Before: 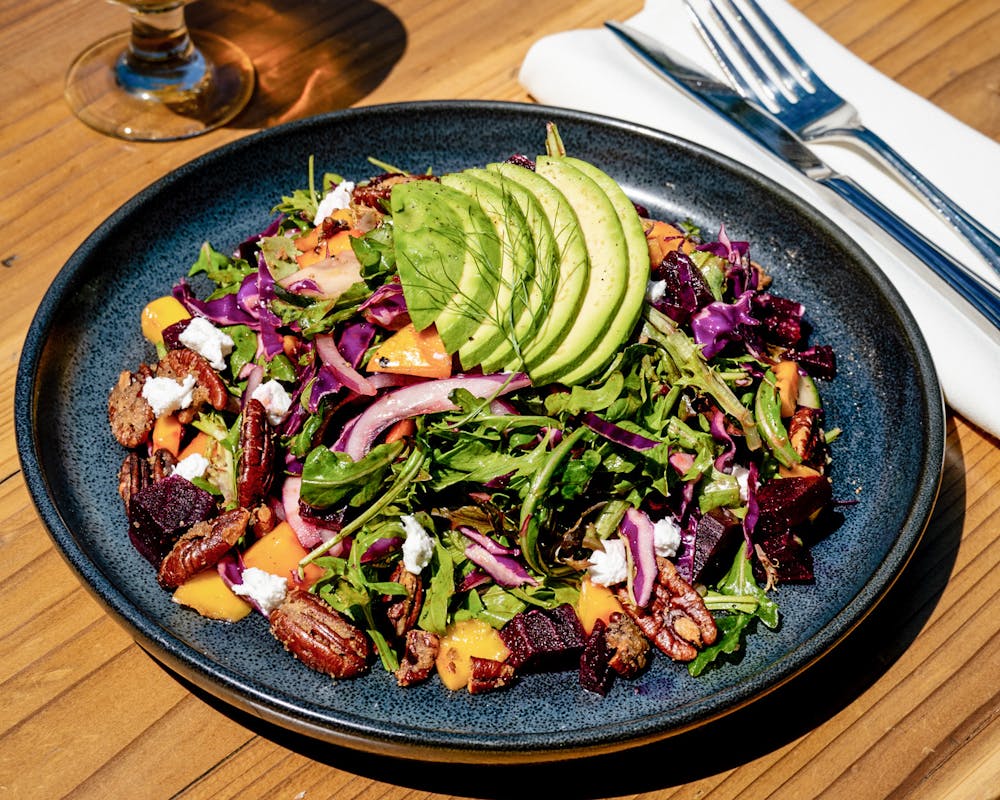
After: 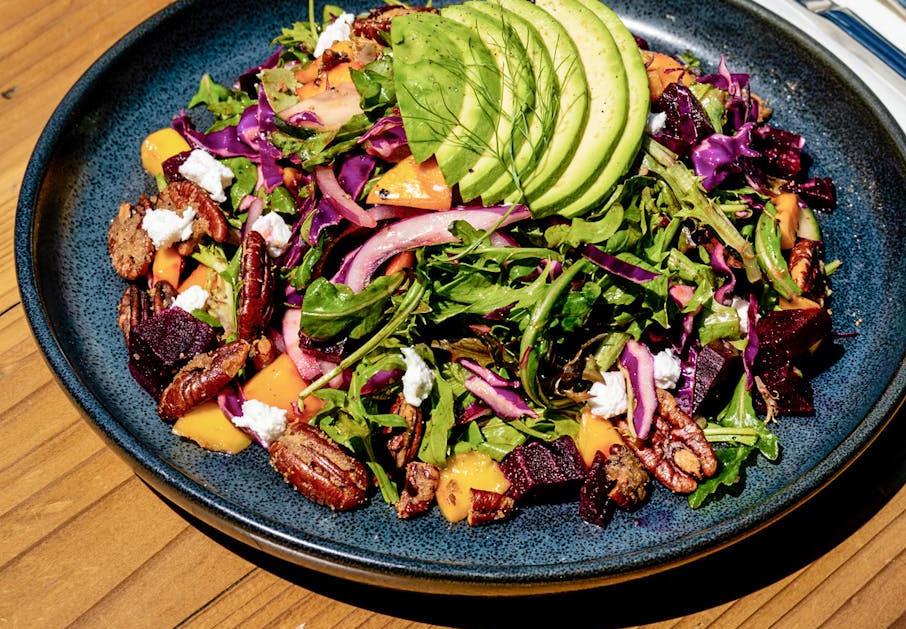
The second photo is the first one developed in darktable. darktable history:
crop: top 21.081%, right 9.352%, bottom 0.282%
velvia: on, module defaults
